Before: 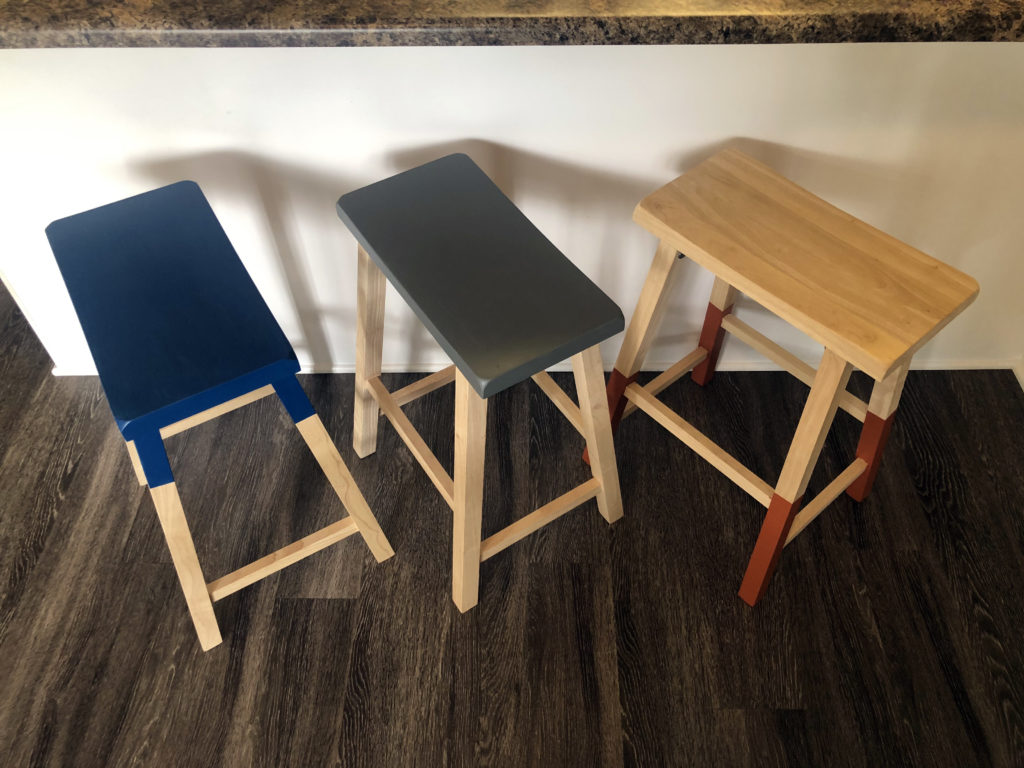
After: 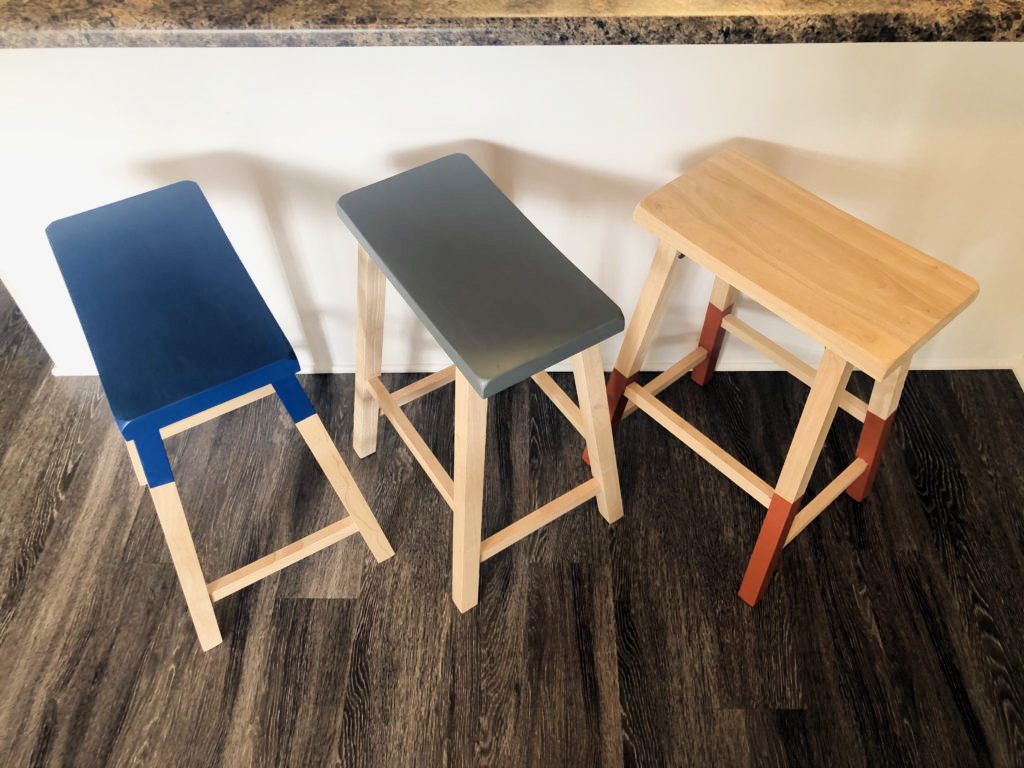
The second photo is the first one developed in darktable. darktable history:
filmic rgb: black relative exposure -7.65 EV, white relative exposure 4.56 EV, hardness 3.61
exposure: black level correction 0, exposure 1.2 EV, compensate exposure bias true, compensate highlight preservation false
